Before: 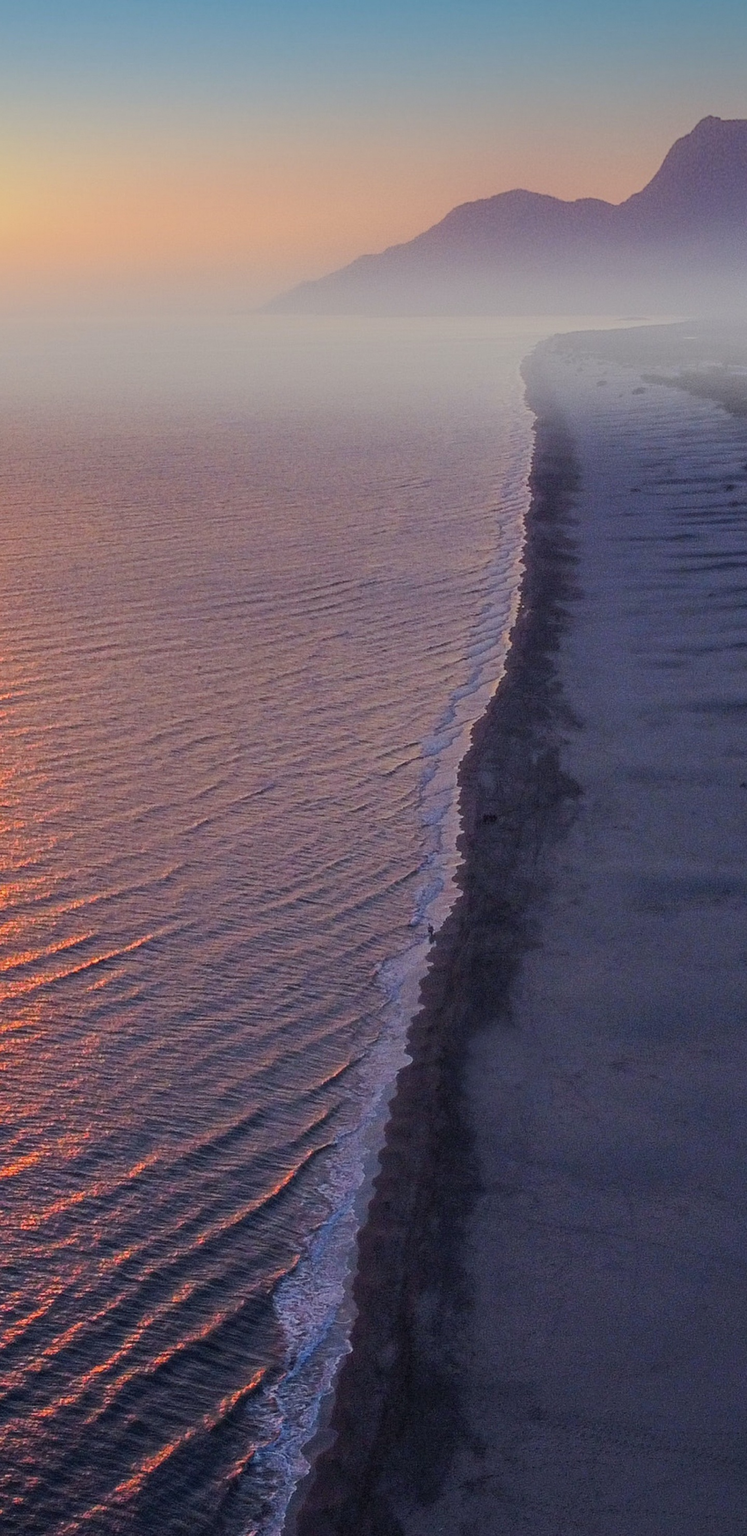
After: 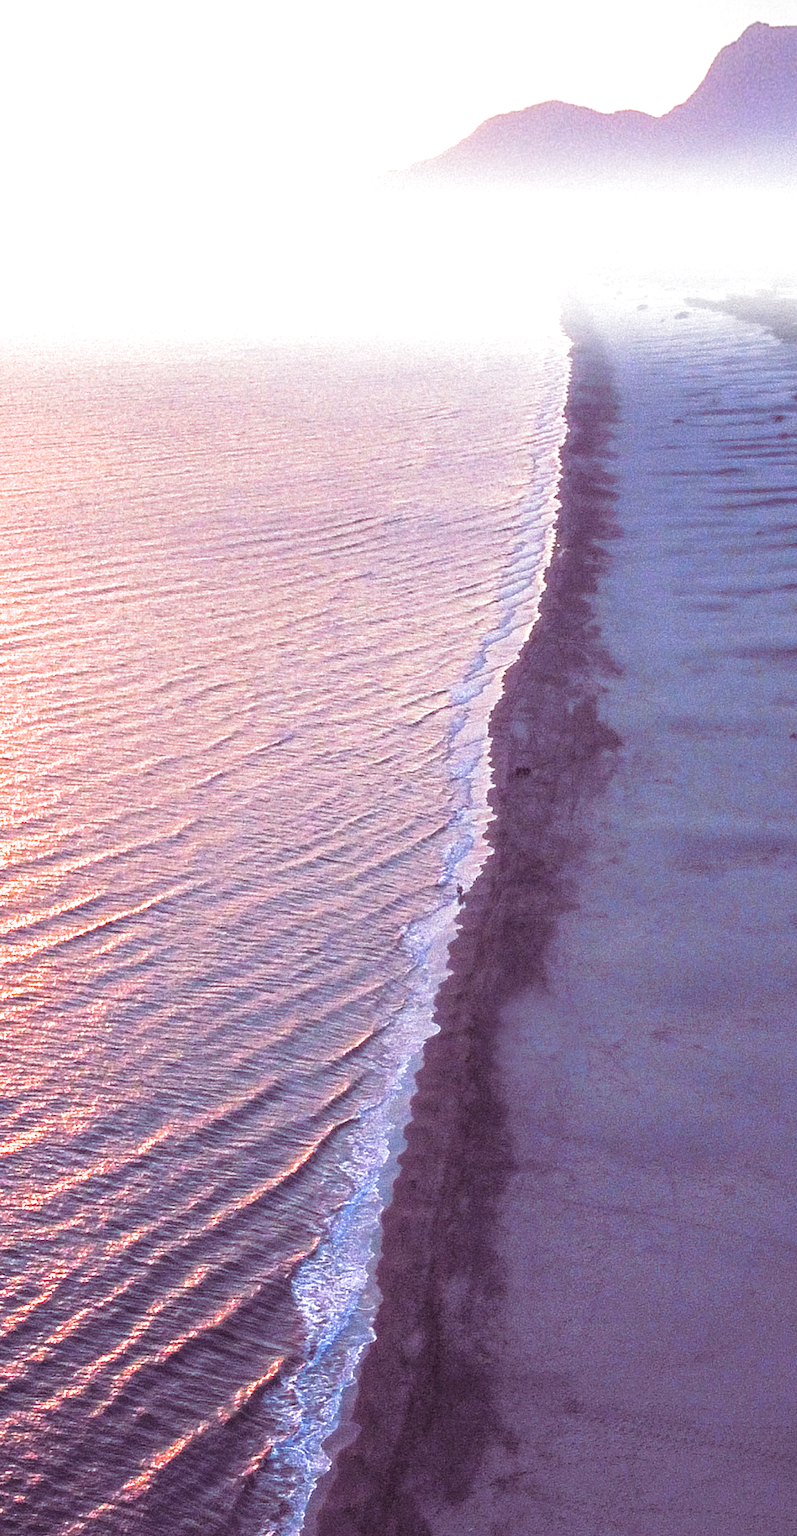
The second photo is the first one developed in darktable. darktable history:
split-toning: shadows › hue 316.8°, shadows › saturation 0.47, highlights › hue 201.6°, highlights › saturation 0, balance -41.97, compress 28.01%
crop and rotate: top 6.25%
exposure: black level correction 0, exposure 1.741 EV, compensate exposure bias true, compensate highlight preservation false
